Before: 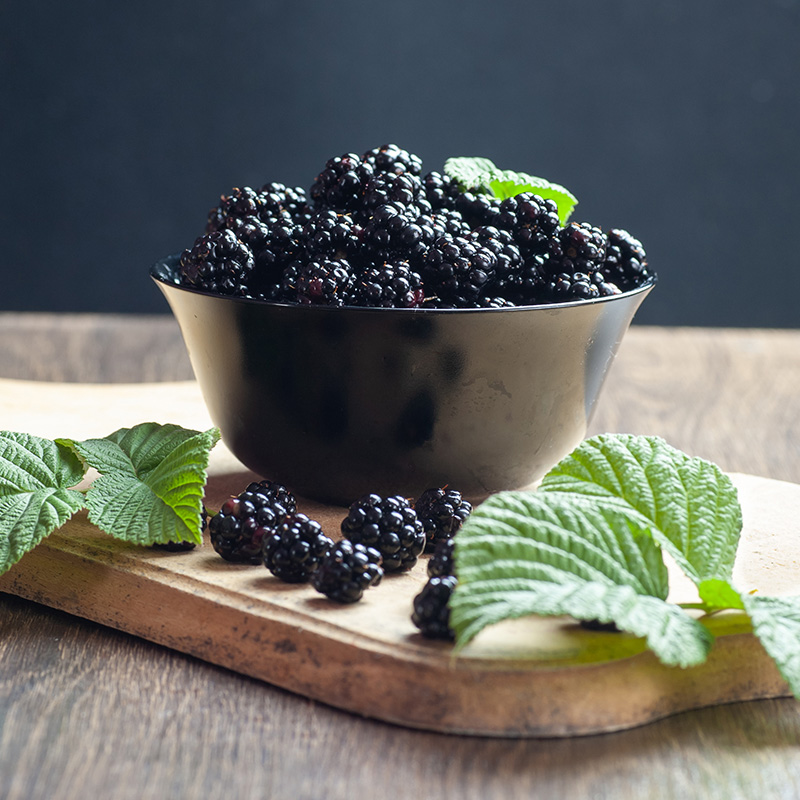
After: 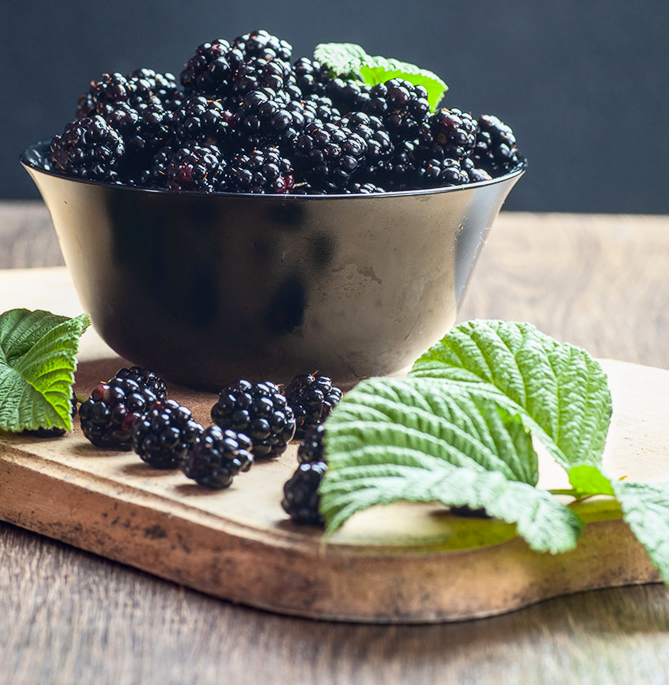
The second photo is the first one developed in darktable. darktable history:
local contrast: detail 130%
crop: left 16.294%, top 14.359%
tone curve: curves: ch0 [(0, 0.038) (0.193, 0.212) (0.461, 0.502) (0.634, 0.709) (0.852, 0.89) (1, 0.967)]; ch1 [(0, 0) (0.35, 0.356) (0.45, 0.453) (0.504, 0.503) (0.532, 0.524) (0.558, 0.555) (0.735, 0.762) (1, 1)]; ch2 [(0, 0) (0.281, 0.266) (0.456, 0.469) (0.5, 0.5) (0.533, 0.545) (0.606, 0.598) (0.646, 0.654) (1, 1)], color space Lab, linked channels, preserve colors none
